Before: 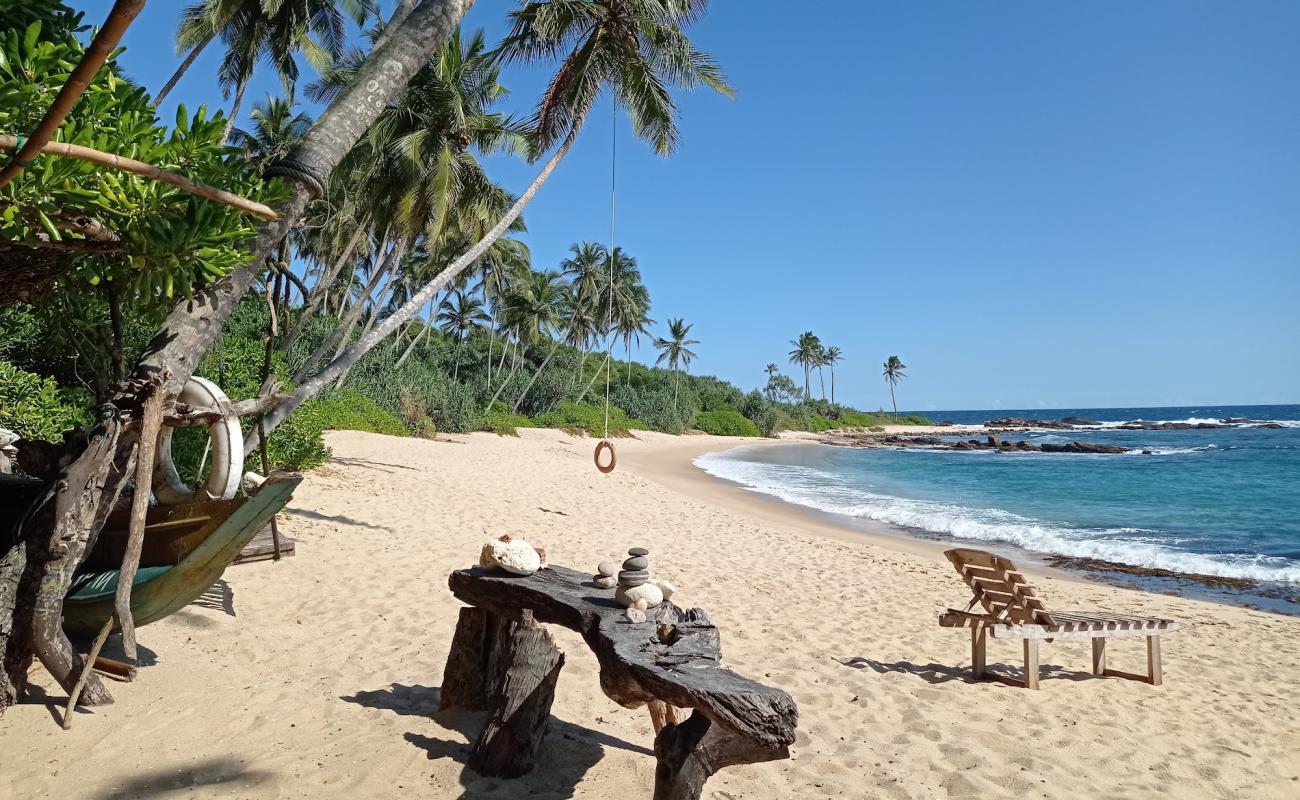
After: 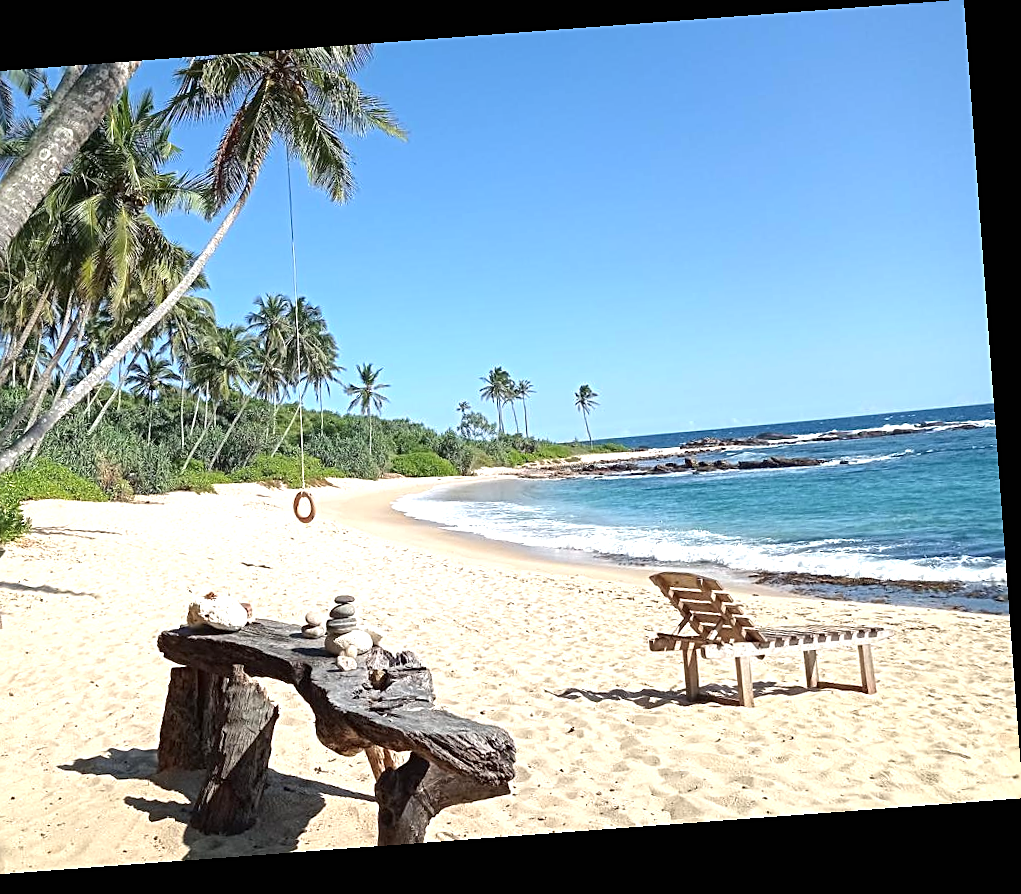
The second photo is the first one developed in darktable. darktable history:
rotate and perspective: rotation -4.25°, automatic cropping off
crop and rotate: left 24.6%
sharpen: on, module defaults
contrast brightness saturation: saturation -0.05
exposure: black level correction 0, exposure 0.7 EV, compensate exposure bias true, compensate highlight preservation false
